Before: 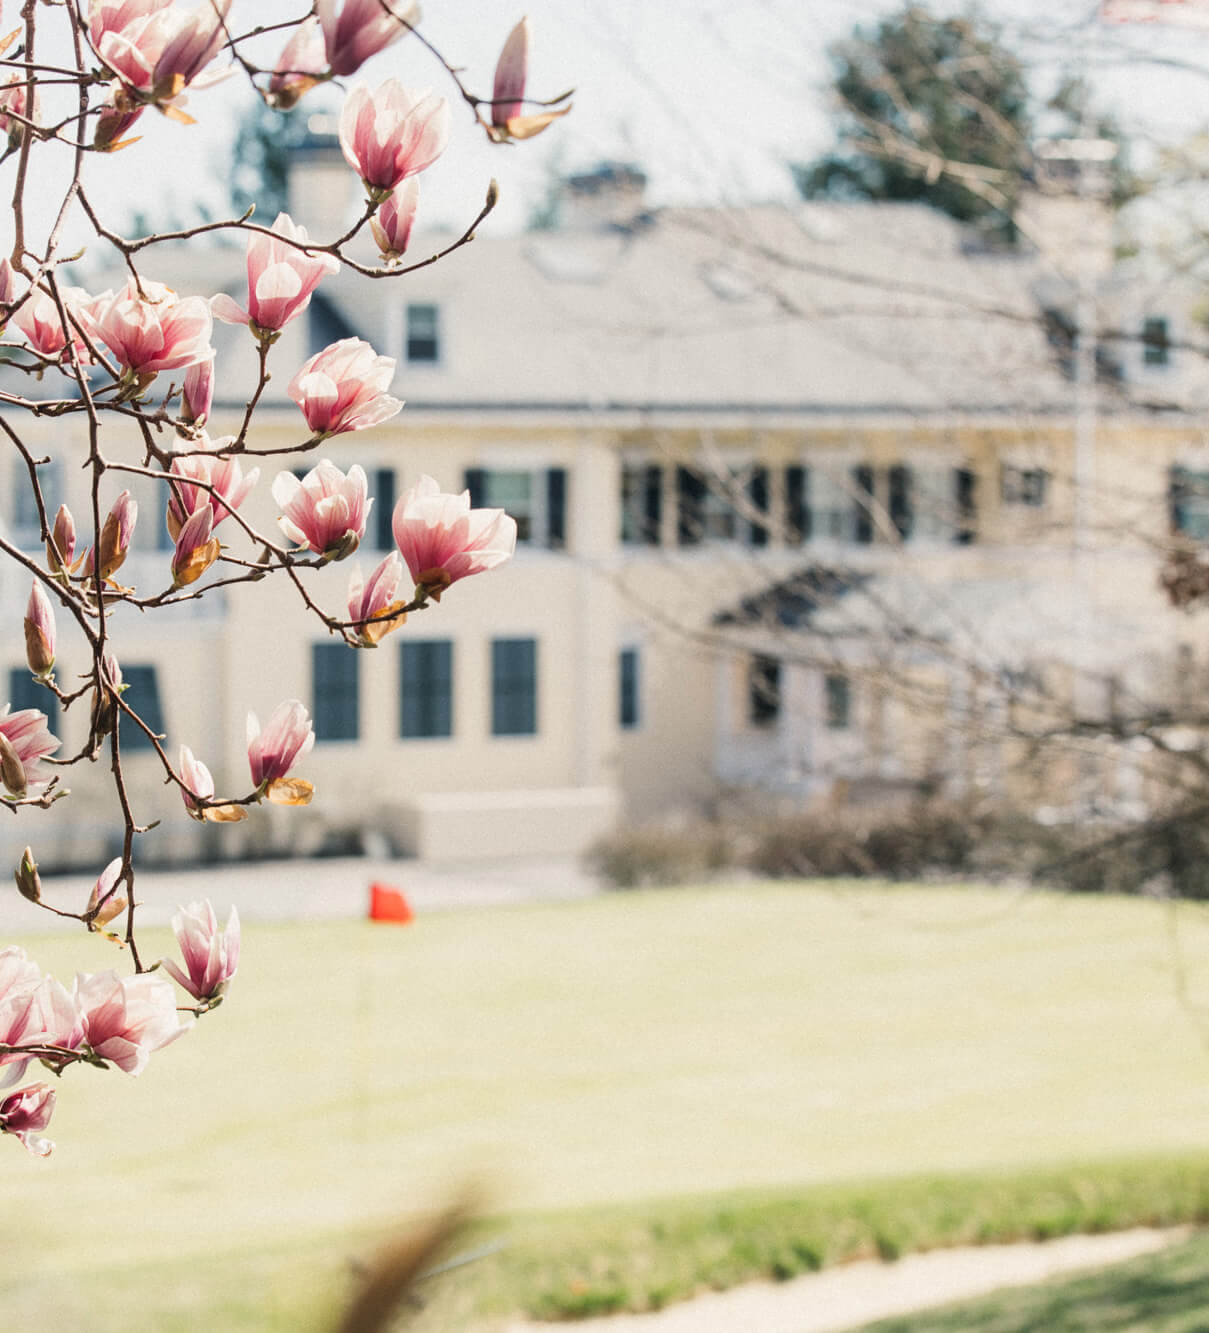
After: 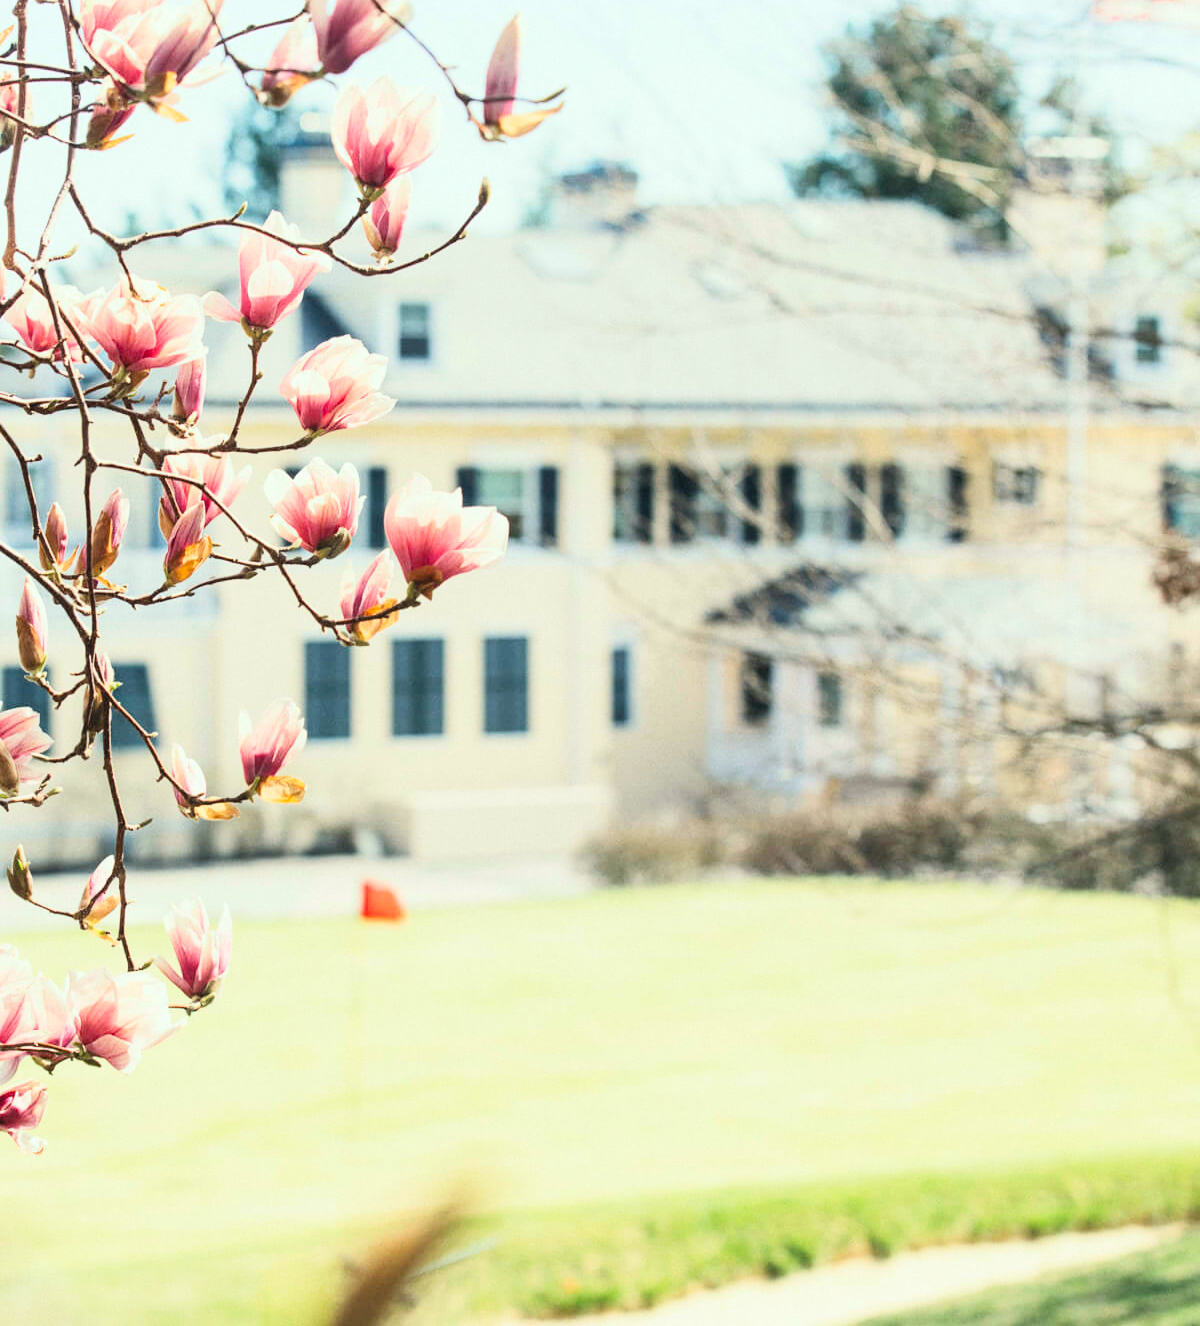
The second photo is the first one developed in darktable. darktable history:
contrast brightness saturation: contrast 0.24, brightness 0.249, saturation 0.378
crop and rotate: left 0.711%, top 0.179%, bottom 0.314%
color correction: highlights a* -6.68, highlights b* 0.446
